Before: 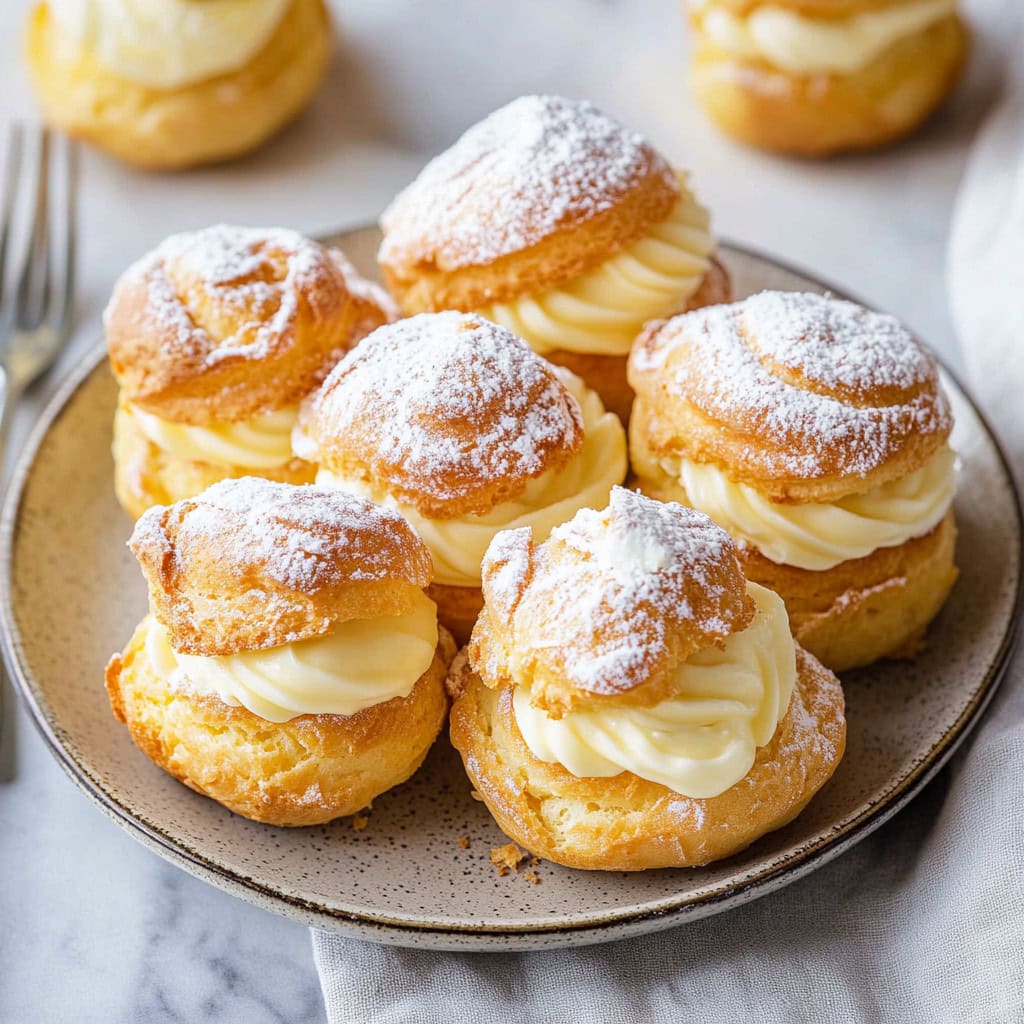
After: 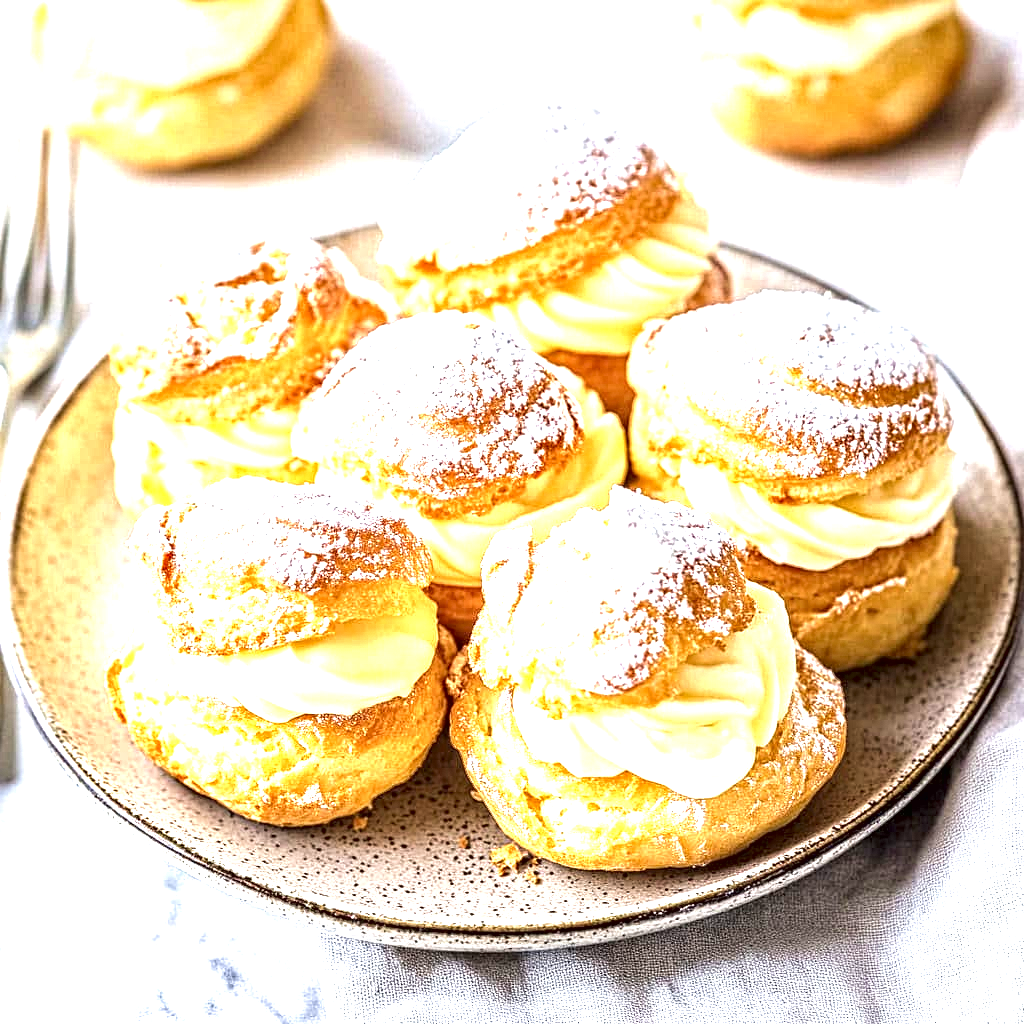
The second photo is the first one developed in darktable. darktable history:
exposure: black level correction 0.001, exposure 1.737 EV, compensate highlight preservation false
local contrast: highlights 103%, shadows 103%, detail 120%, midtone range 0.2
contrast brightness saturation: contrast -0.088, brightness -0.034, saturation -0.112
velvia: strength 15.51%
contrast equalizer: y [[0.5, 0.542, 0.583, 0.625, 0.667, 0.708], [0.5 ×6], [0.5 ×6], [0 ×6], [0 ×6]]
